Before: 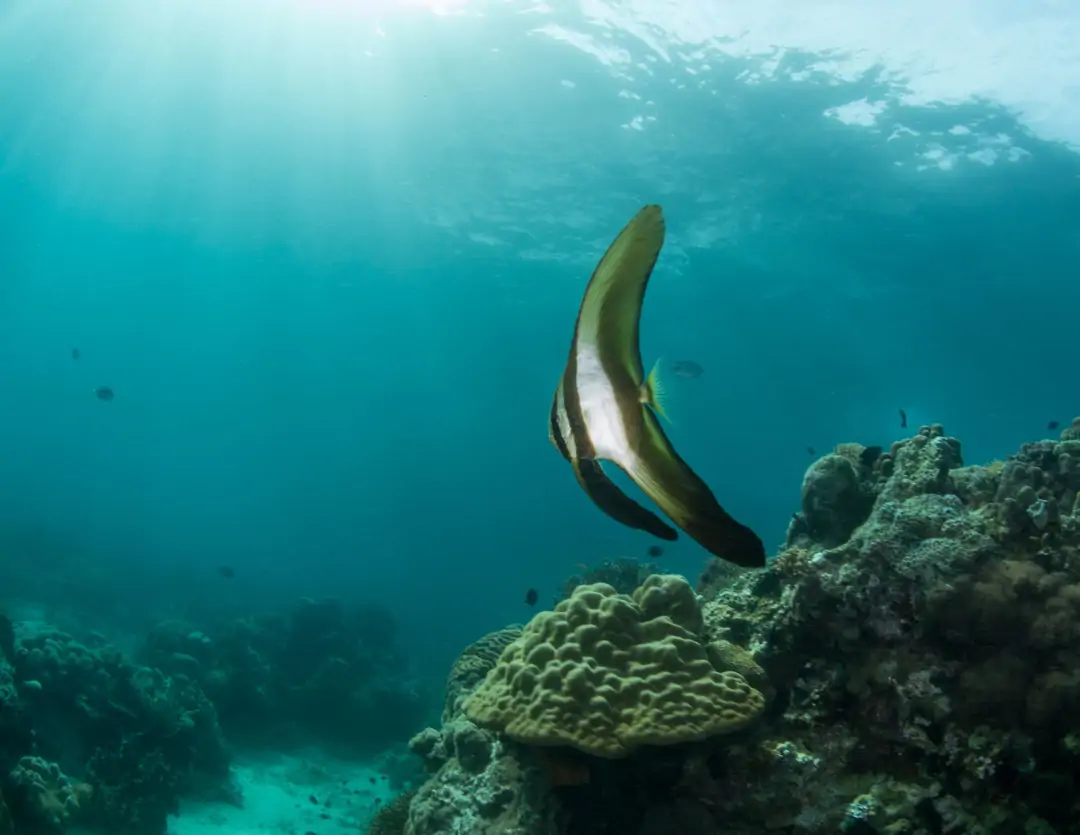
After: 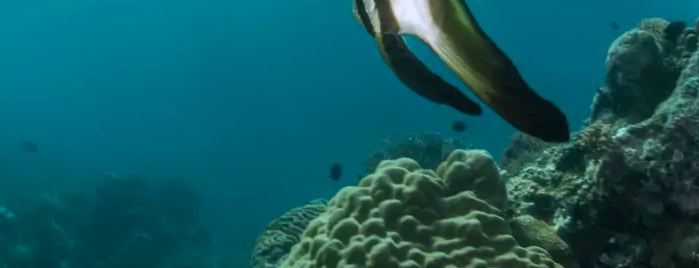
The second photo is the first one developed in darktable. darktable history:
color calibration: illuminant as shot in camera, x 0.358, y 0.373, temperature 4628.91 K, saturation algorithm version 1 (2020)
exposure: exposure -0.026 EV, compensate highlight preservation false
crop: left 18.153%, top 50.923%, right 17.107%, bottom 16.883%
